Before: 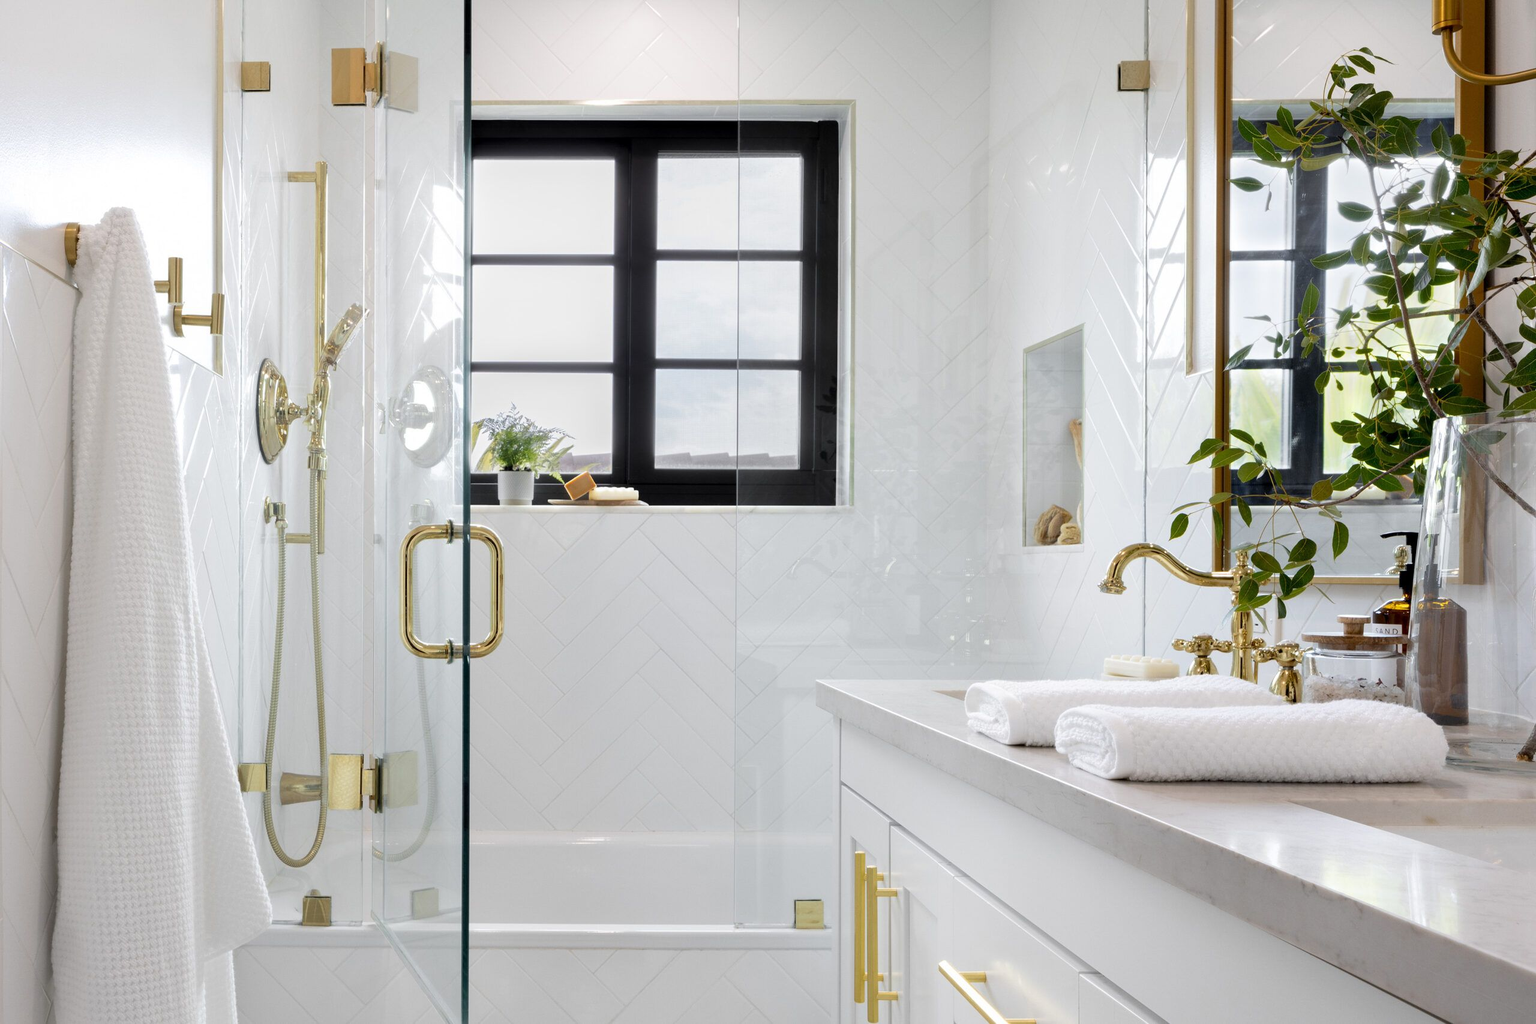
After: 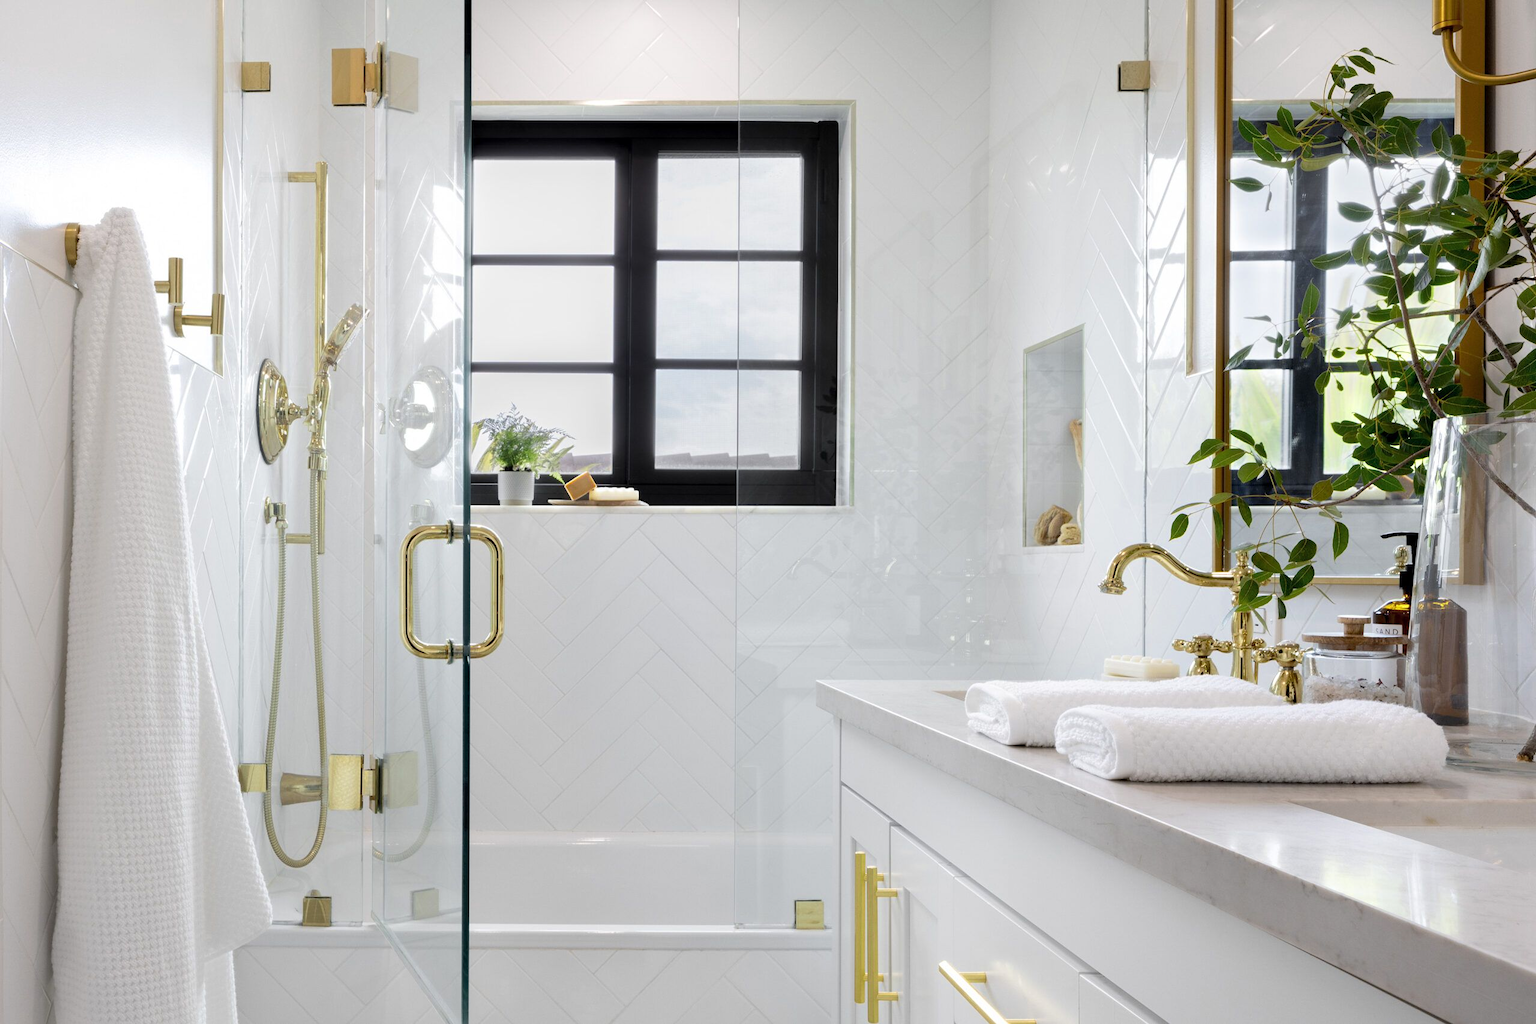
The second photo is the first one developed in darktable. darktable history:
color zones: curves: ch0 [(0, 0.299) (0.25, 0.383) (0.456, 0.352) (0.736, 0.571)]; ch1 [(0, 0.63) (0.151, 0.568) (0.254, 0.416) (0.47, 0.558) (0.732, 0.37) (0.909, 0.492)]; ch2 [(0.004, 0.604) (0.158, 0.443) (0.257, 0.403) (0.761, 0.468)], mix -124.18%
exposure: compensate highlight preservation false
